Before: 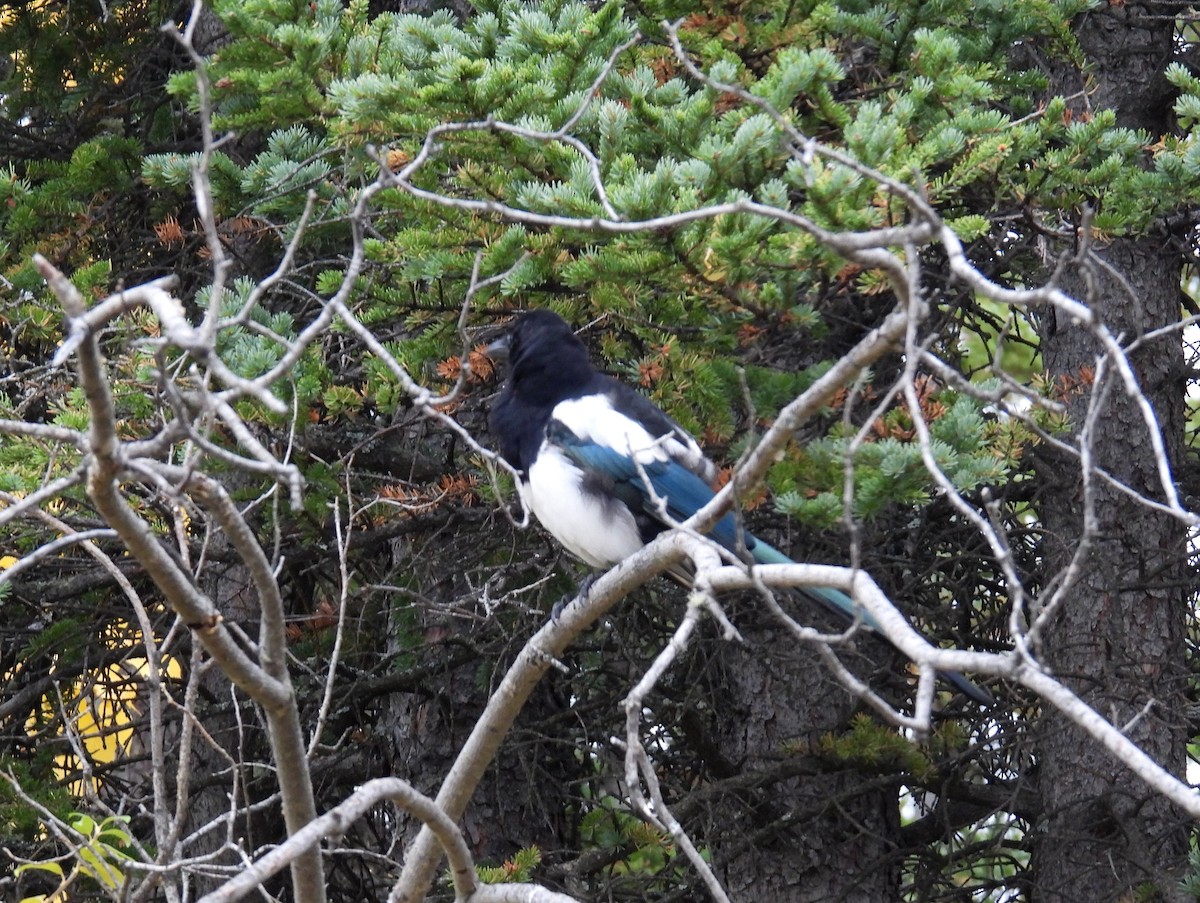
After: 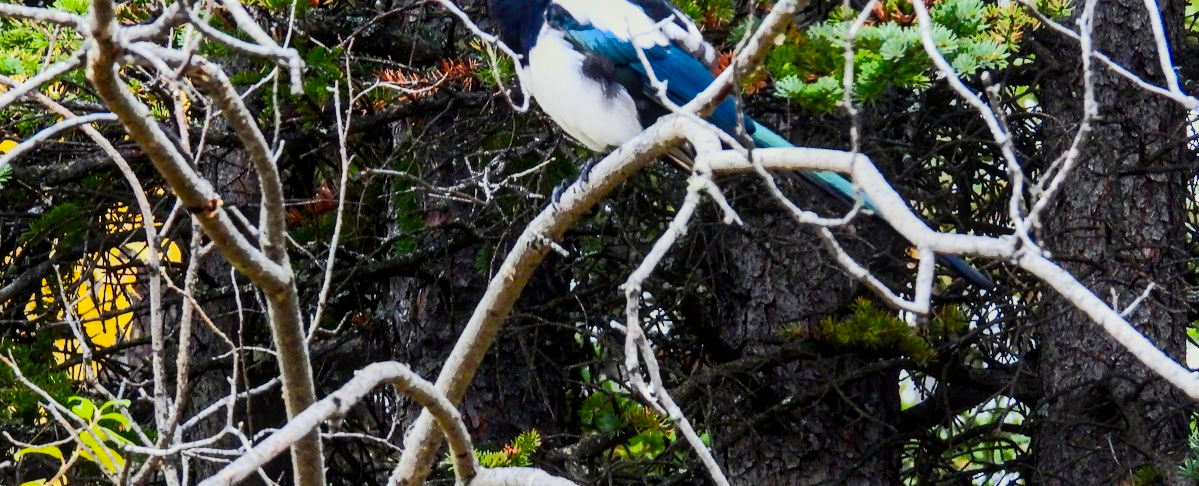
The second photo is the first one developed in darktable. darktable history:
exposure: black level correction 0, exposure 0.499 EV, compensate highlight preservation false
color balance rgb: perceptual saturation grading › global saturation 25.118%
local contrast: on, module defaults
filmic rgb: black relative exposure -7.65 EV, white relative exposure 4.56 EV, hardness 3.61, iterations of high-quality reconstruction 0
contrast brightness saturation: contrast 0.209, brightness -0.111, saturation 0.212
crop and rotate: top 46.07%, right 0.027%
color calibration: output R [0.972, 0.068, -0.094, 0], output G [-0.178, 1.216, -0.086, 0], output B [0.095, -0.136, 0.98, 0], illuminant same as pipeline (D50), adaptation XYZ, x 0.347, y 0.358, temperature 5004.89 K
tone curve: curves: ch0 [(0, 0) (0.003, 0.003) (0.011, 0.01) (0.025, 0.023) (0.044, 0.042) (0.069, 0.065) (0.1, 0.094) (0.136, 0.127) (0.177, 0.166) (0.224, 0.211) (0.277, 0.26) (0.335, 0.315) (0.399, 0.375) (0.468, 0.44) (0.543, 0.658) (0.623, 0.718) (0.709, 0.782) (0.801, 0.851) (0.898, 0.923) (1, 1)], color space Lab, independent channels, preserve colors none
